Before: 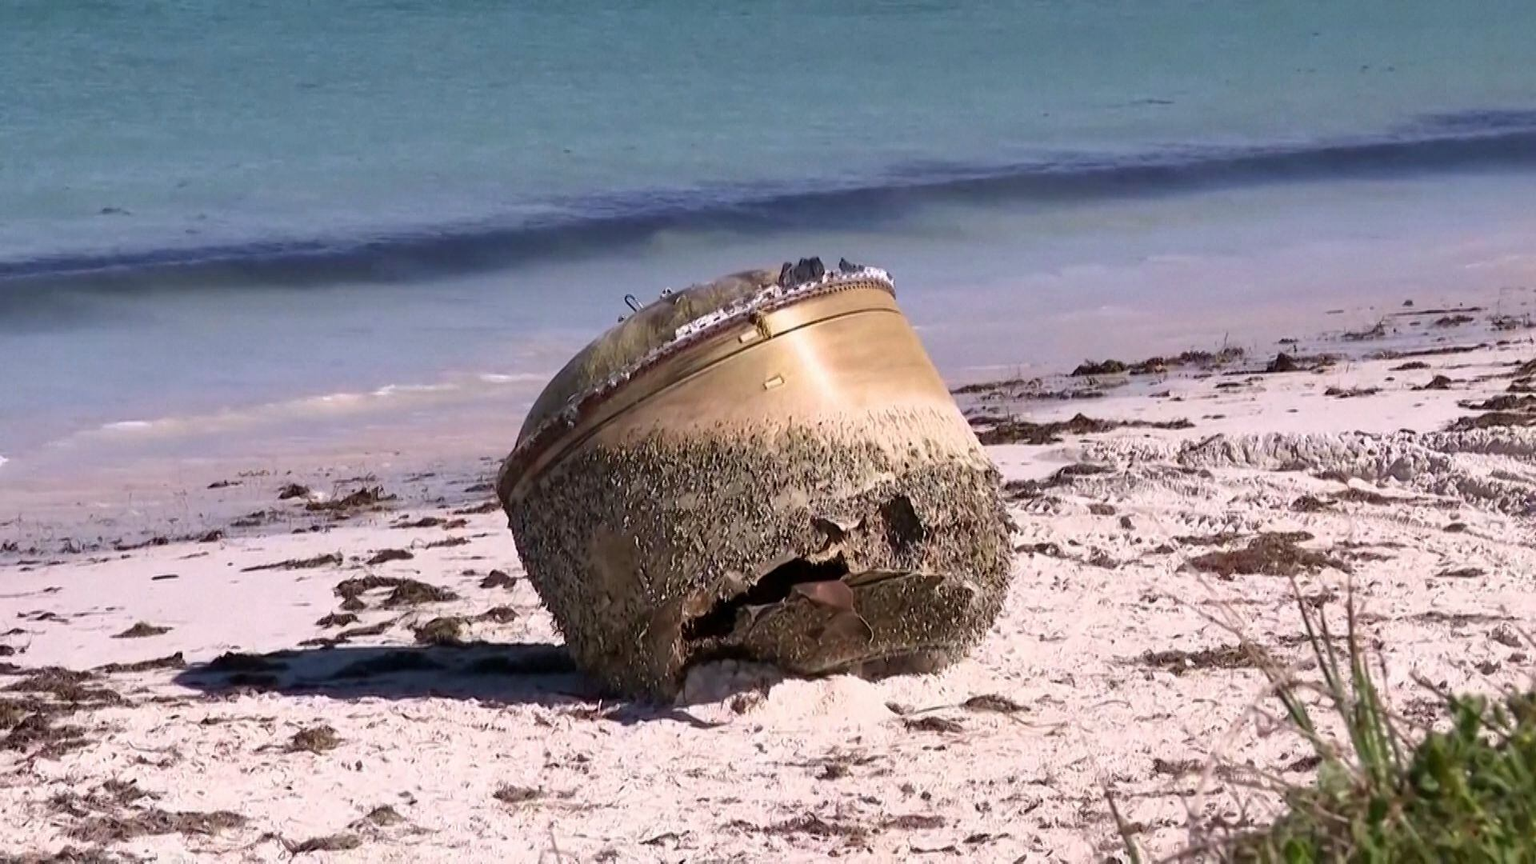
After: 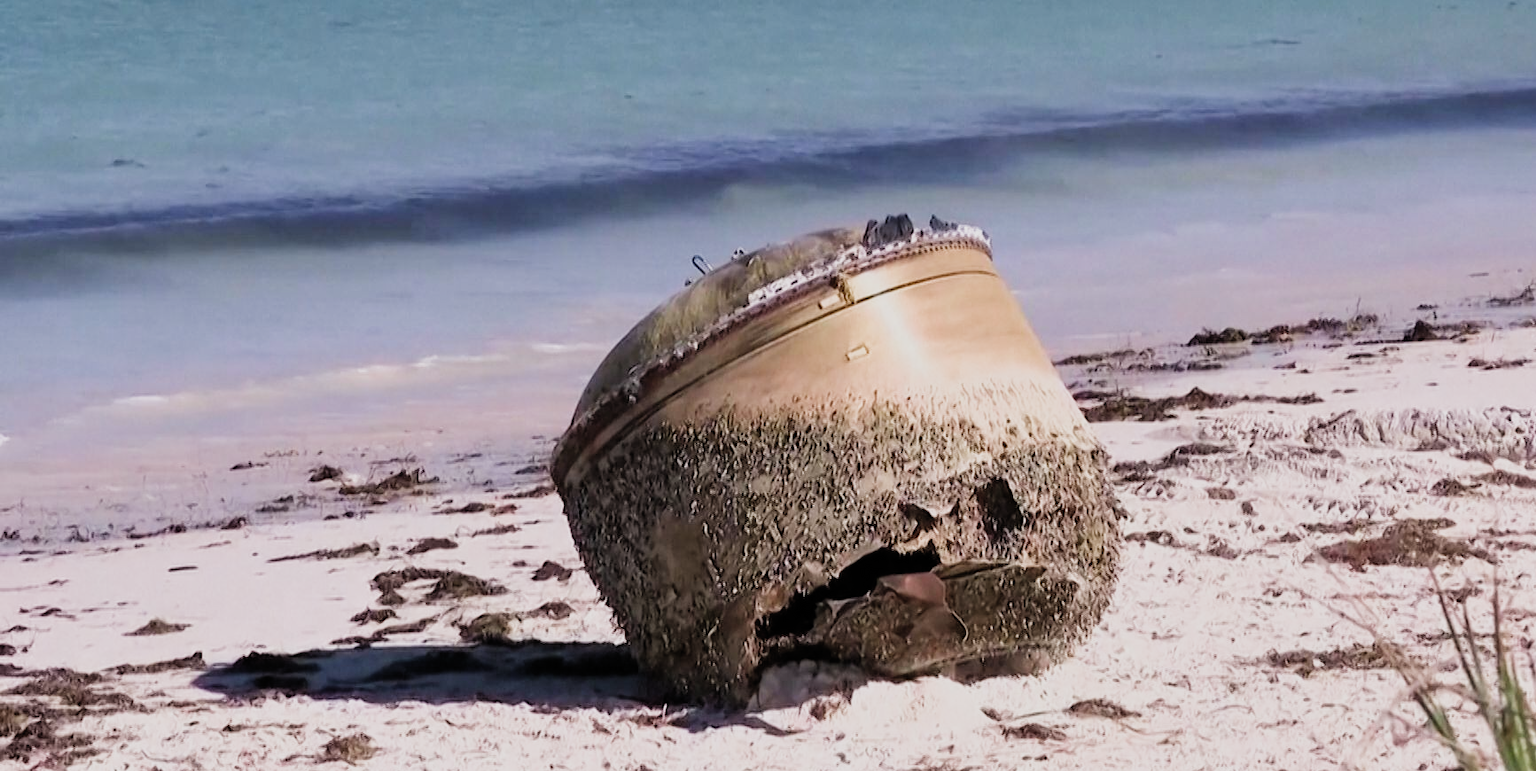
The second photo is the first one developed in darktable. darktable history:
tone equalizer: -8 EV -0.386 EV, -7 EV -0.385 EV, -6 EV -0.319 EV, -5 EV -0.246 EV, -3 EV 0.207 EV, -2 EV 0.332 EV, -1 EV 0.407 EV, +0 EV 0.419 EV
filmic rgb: black relative exposure -7.98 EV, white relative exposure 3.84 EV, hardness 4.3, color science v5 (2021), contrast in shadows safe, contrast in highlights safe
crop: top 7.434%, right 9.738%, bottom 11.974%
